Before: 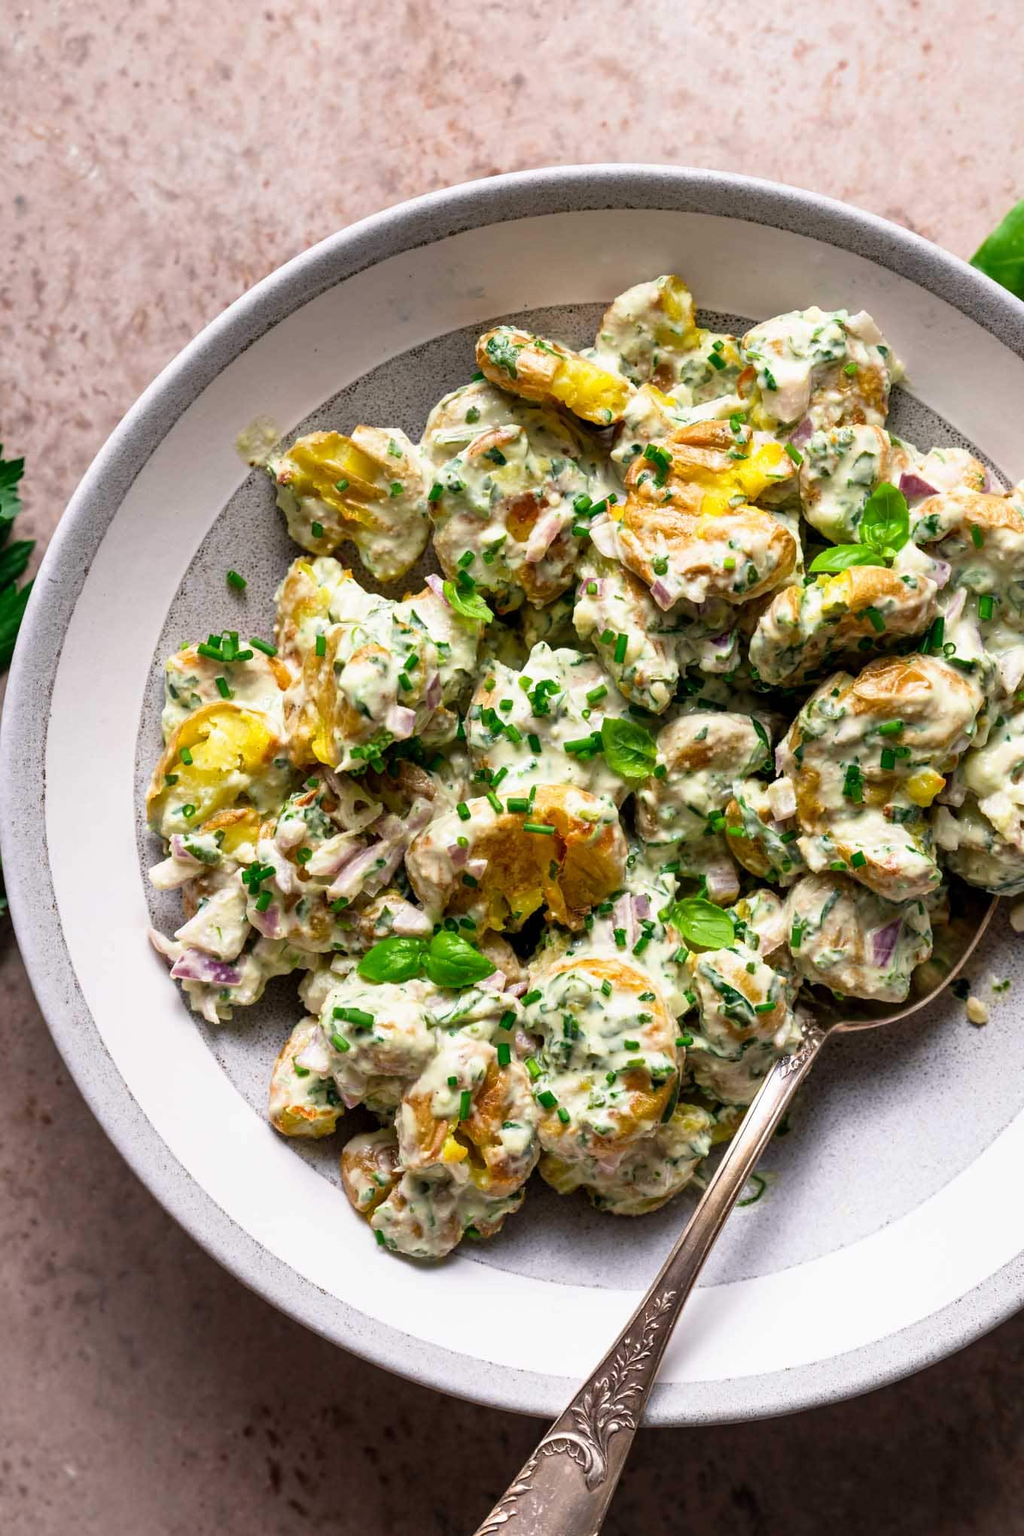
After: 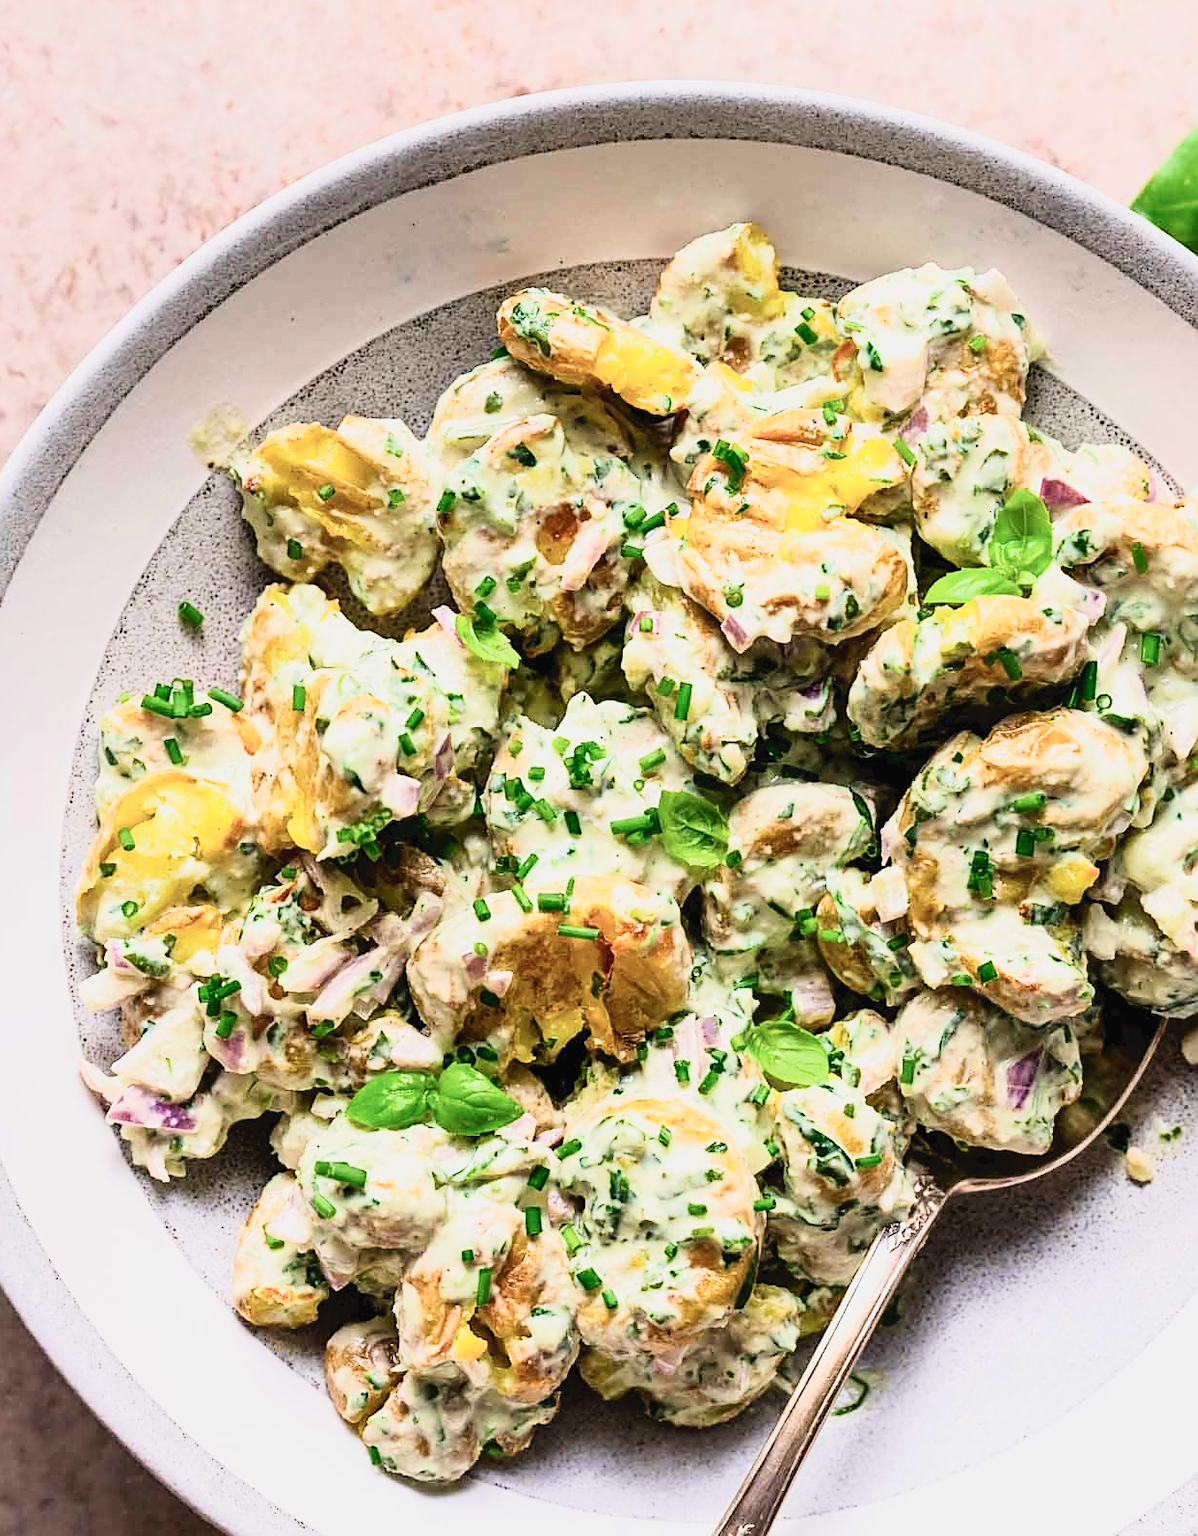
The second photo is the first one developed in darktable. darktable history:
velvia: strength 15.66%
crop: left 8.55%, top 6.611%, bottom 15.269%
filmic rgb: black relative exposure -7.65 EV, white relative exposure 4.56 EV, hardness 3.61
contrast brightness saturation: contrast 0.143
sharpen: on, module defaults
exposure: exposure 0.647 EV, compensate highlight preservation false
color zones: curves: ch0 [(0, 0.5) (0.143, 0.52) (0.286, 0.5) (0.429, 0.5) (0.571, 0.5) (0.714, 0.5) (0.857, 0.5) (1, 0.5)]; ch1 [(0, 0.489) (0.155, 0.45) (0.286, 0.466) (0.429, 0.5) (0.571, 0.5) (0.714, 0.5) (0.857, 0.5) (1, 0.489)]
tone curve: curves: ch0 [(0, 0) (0.003, 0.045) (0.011, 0.051) (0.025, 0.057) (0.044, 0.074) (0.069, 0.096) (0.1, 0.125) (0.136, 0.16) (0.177, 0.201) (0.224, 0.242) (0.277, 0.299) (0.335, 0.362) (0.399, 0.432) (0.468, 0.512) (0.543, 0.601) (0.623, 0.691) (0.709, 0.786) (0.801, 0.876) (0.898, 0.927) (1, 1)], color space Lab, independent channels, preserve colors none
